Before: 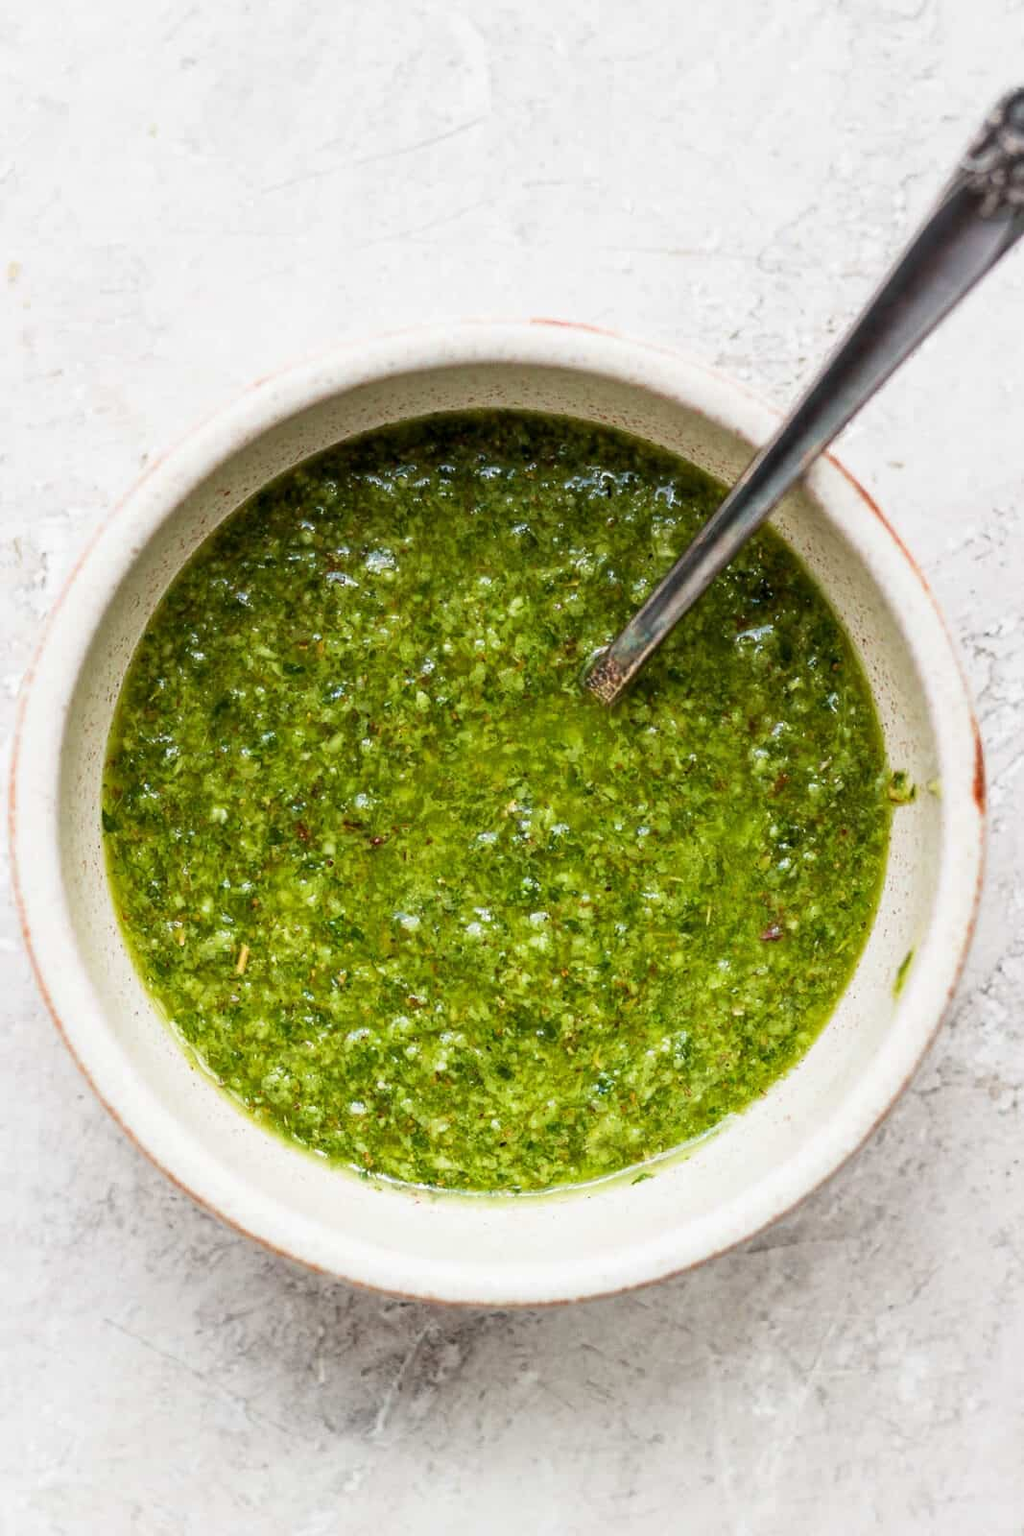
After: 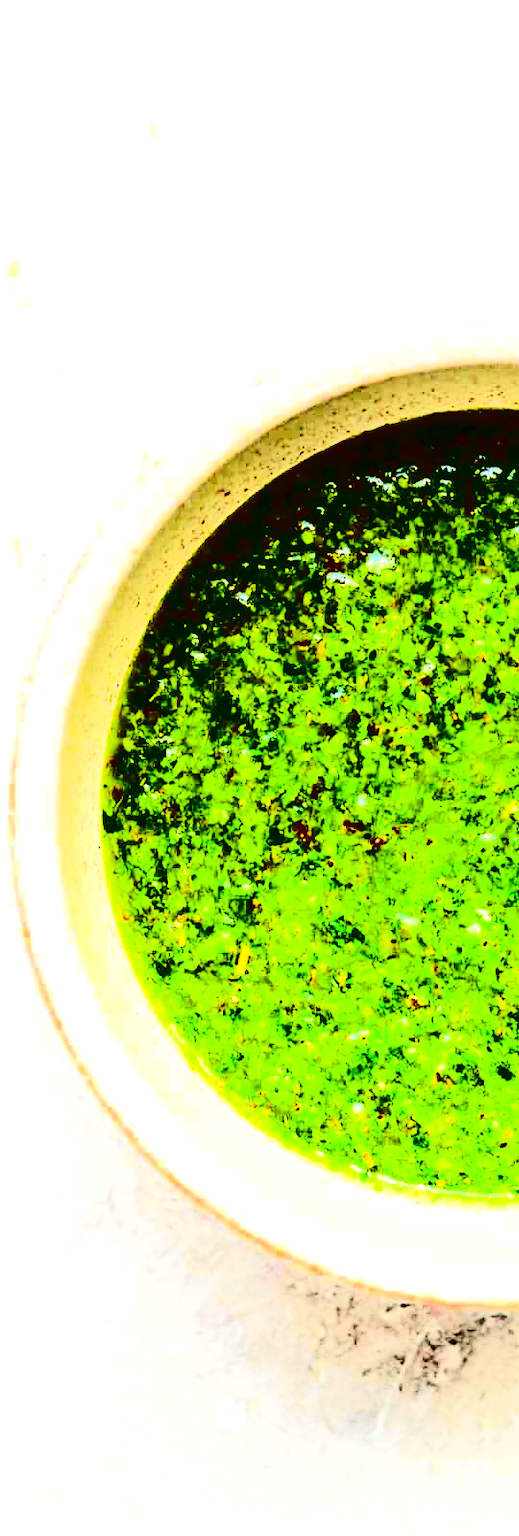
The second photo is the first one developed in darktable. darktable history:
crop and rotate: left 0.007%, top 0%, right 49.254%
tone curve: curves: ch0 [(0, 0.02) (0.063, 0.058) (0.262, 0.243) (0.447, 0.468) (0.544, 0.596) (0.805, 0.823) (1, 0.952)]; ch1 [(0, 0) (0.339, 0.31) (0.417, 0.401) (0.452, 0.455) (0.482, 0.483) (0.502, 0.499) (0.517, 0.506) (0.55, 0.542) (0.588, 0.604) (0.729, 0.782) (1, 1)]; ch2 [(0, 0) (0.346, 0.34) (0.431, 0.45) (0.485, 0.487) (0.5, 0.496) (0.527, 0.526) (0.56, 0.574) (0.613, 0.642) (0.679, 0.703) (1, 1)], color space Lab, independent channels, preserve colors none
exposure: exposure 1.236 EV, compensate highlight preservation false
contrast brightness saturation: contrast 0.773, brightness -0.987, saturation 0.997
